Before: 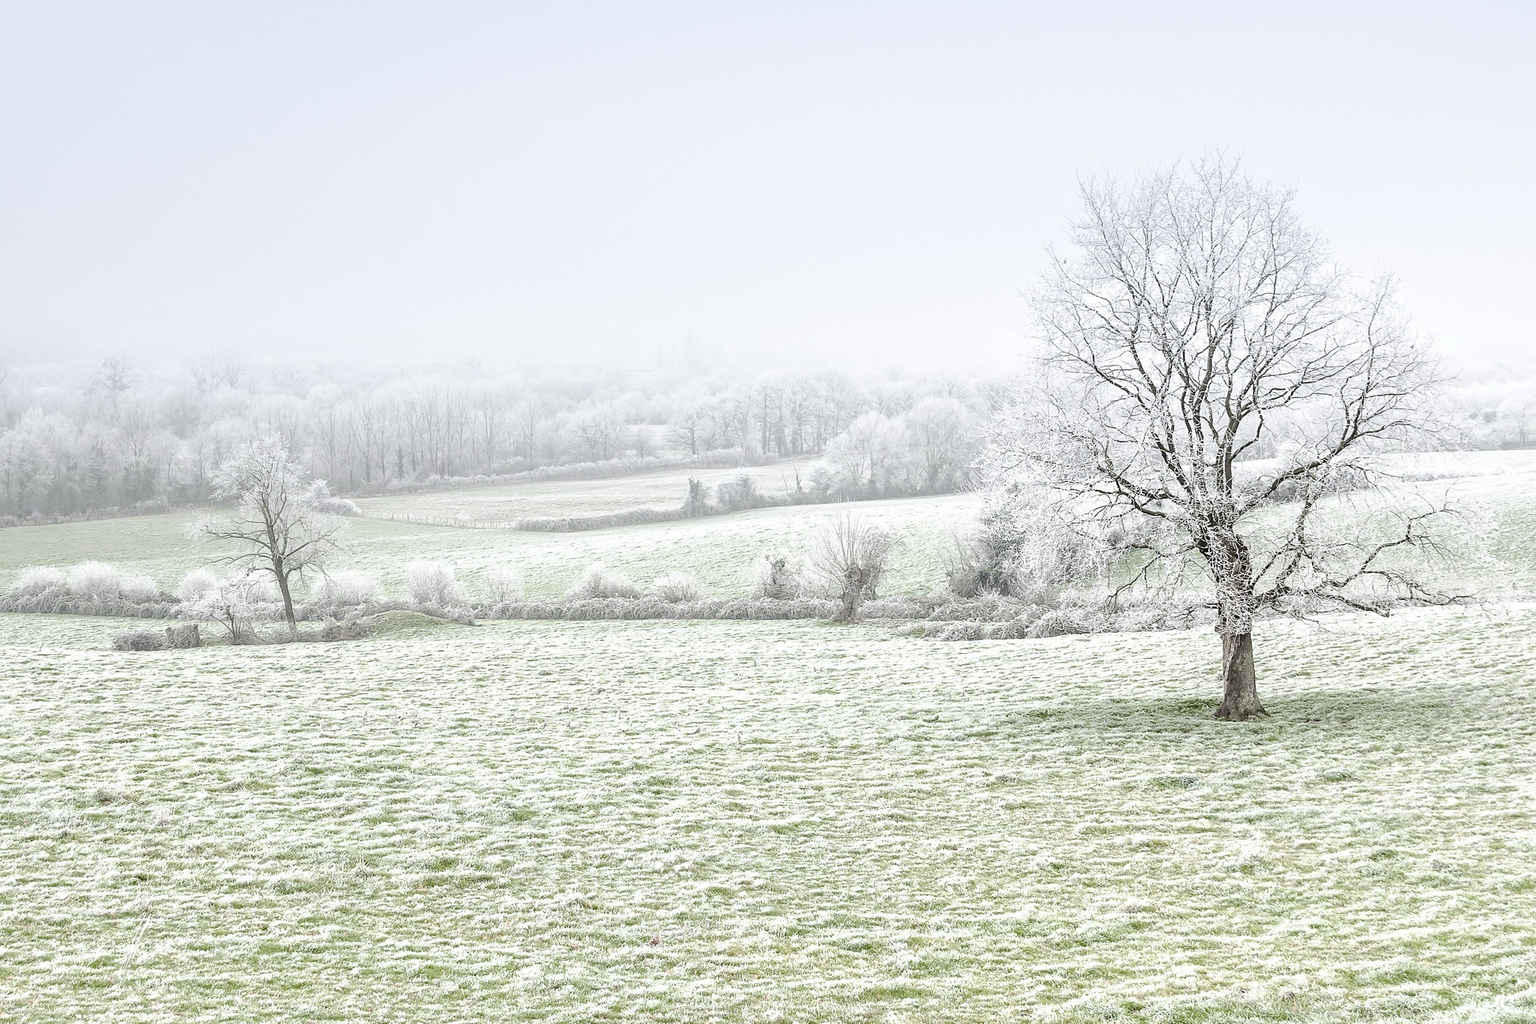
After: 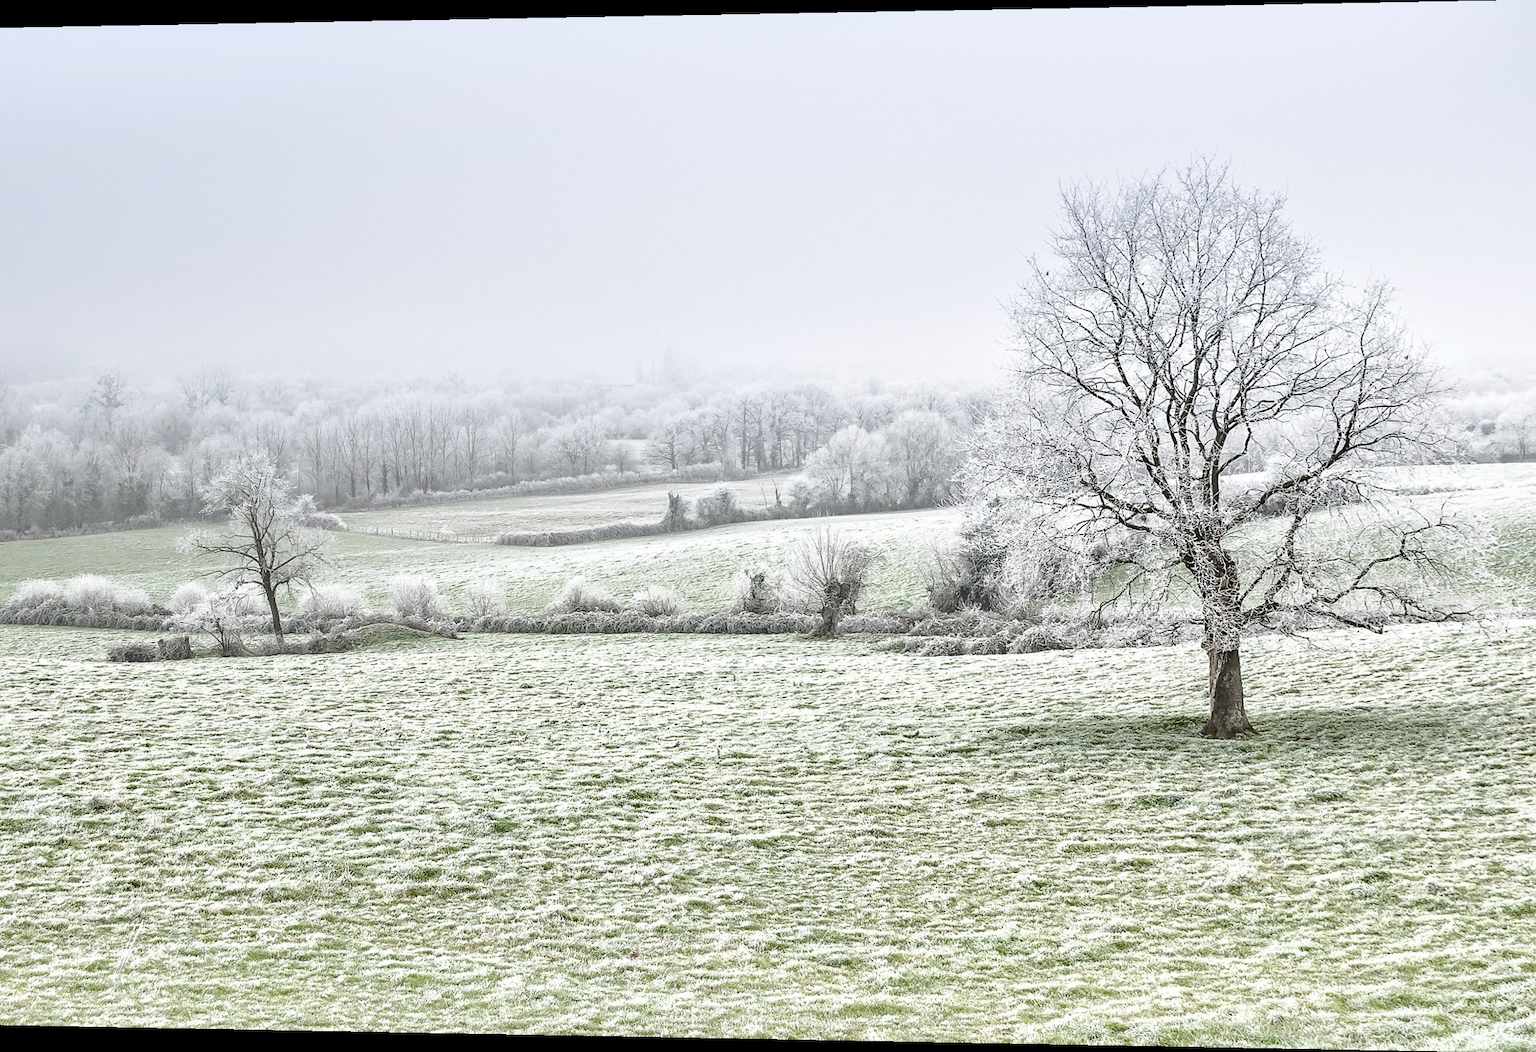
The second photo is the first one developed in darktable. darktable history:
rotate and perspective: lens shift (horizontal) -0.055, automatic cropping off
shadows and highlights: soften with gaussian
